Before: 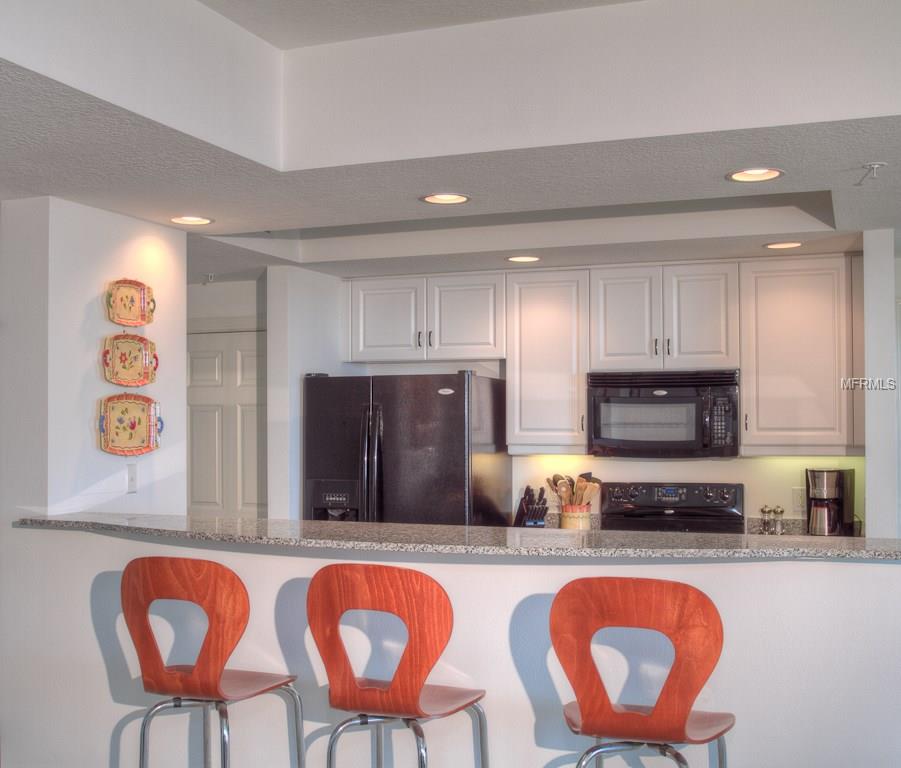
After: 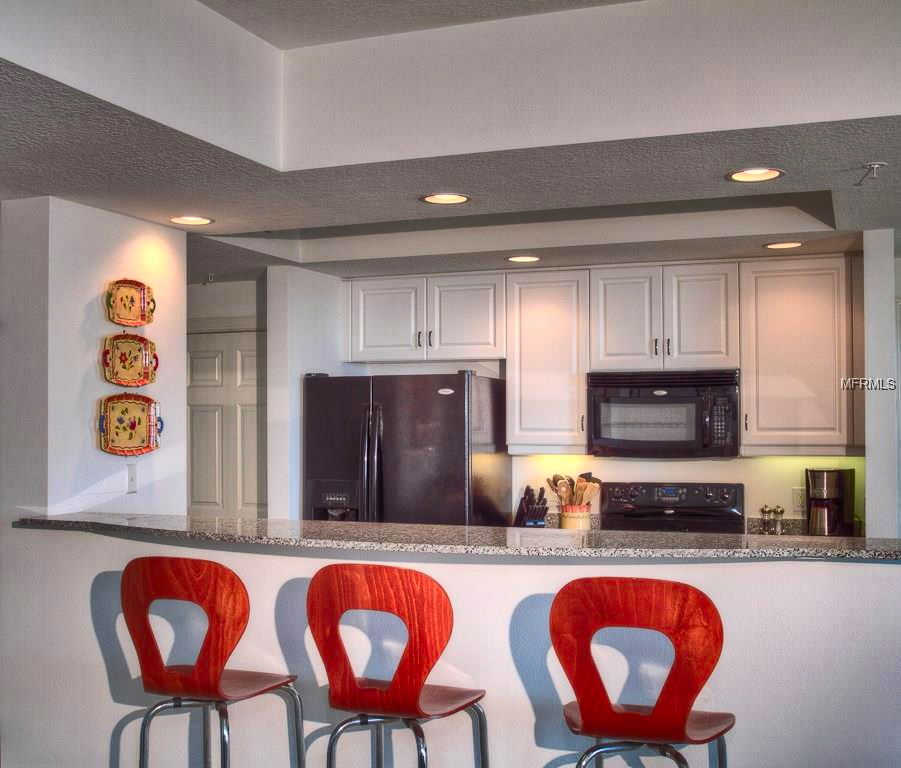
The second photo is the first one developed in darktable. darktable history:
shadows and highlights: shadows 19.13, highlights -83.41, soften with gaussian
contrast brightness saturation: contrast 0.2, brightness 0.16, saturation 0.22
